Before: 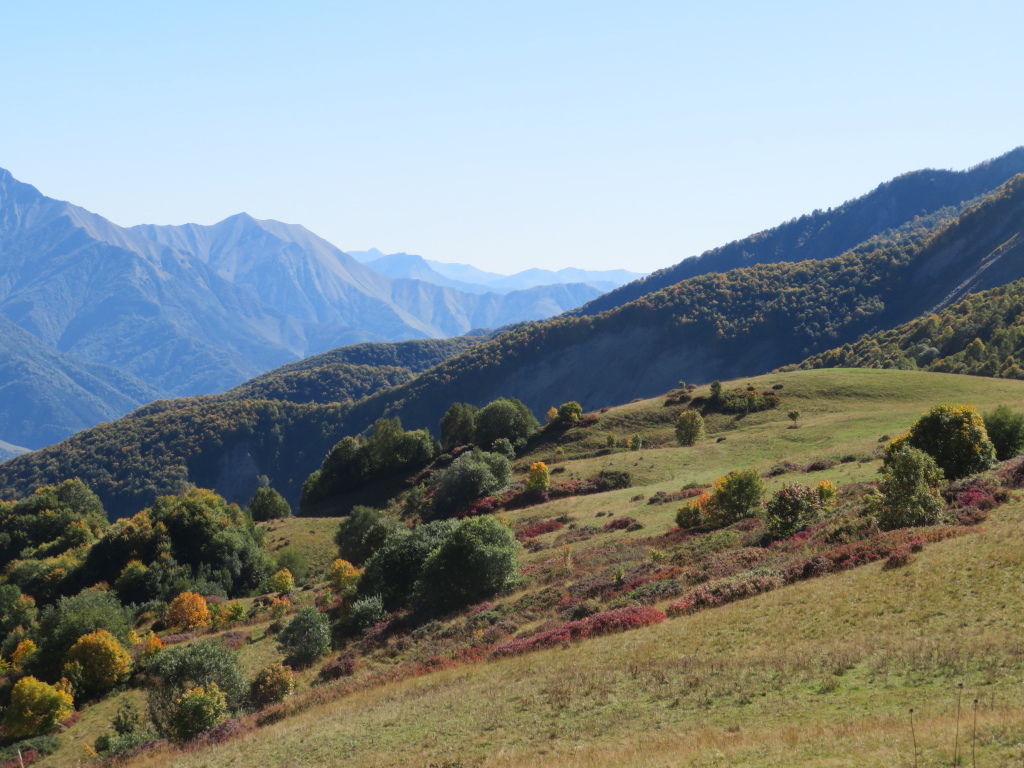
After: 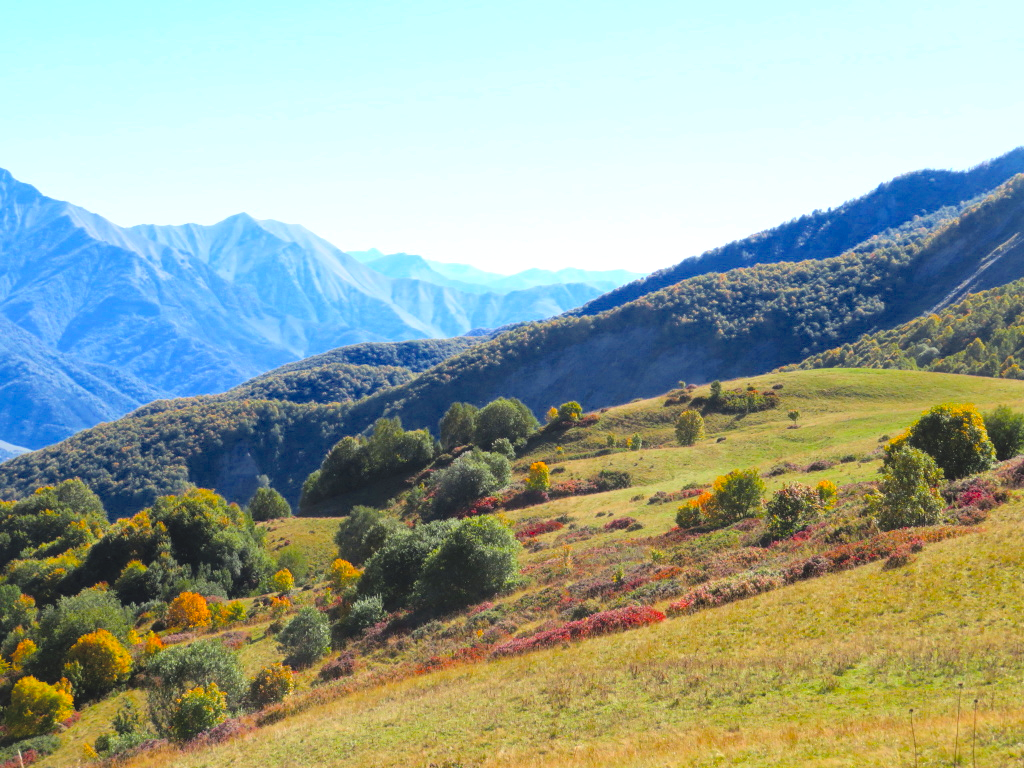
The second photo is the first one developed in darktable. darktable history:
contrast brightness saturation: contrast 0.098, brightness 0.313, saturation 0.142
color balance rgb: perceptual saturation grading › global saturation 25.463%, perceptual brilliance grading › global brilliance 12.598%, global vibrance 9.617%, contrast 14.386%, saturation formula JzAzBz (2021)
